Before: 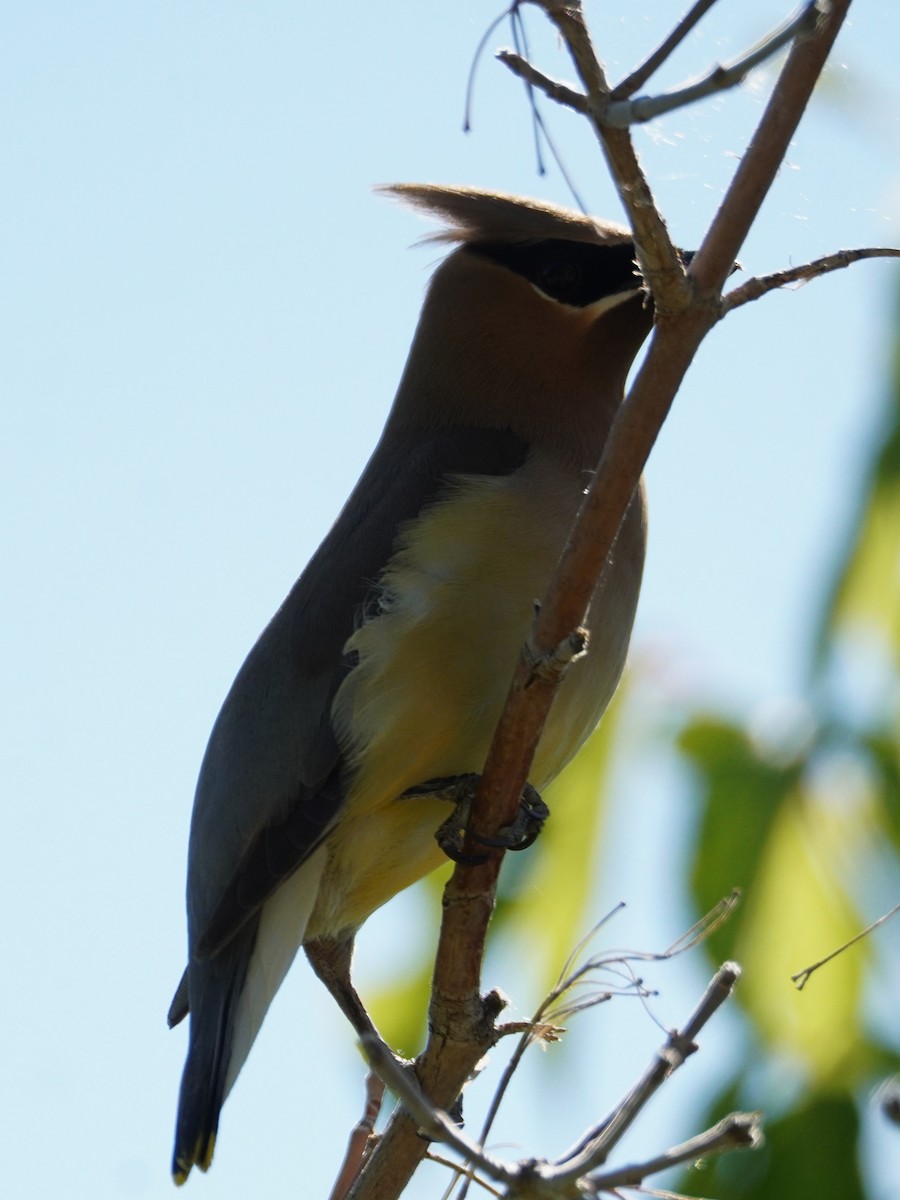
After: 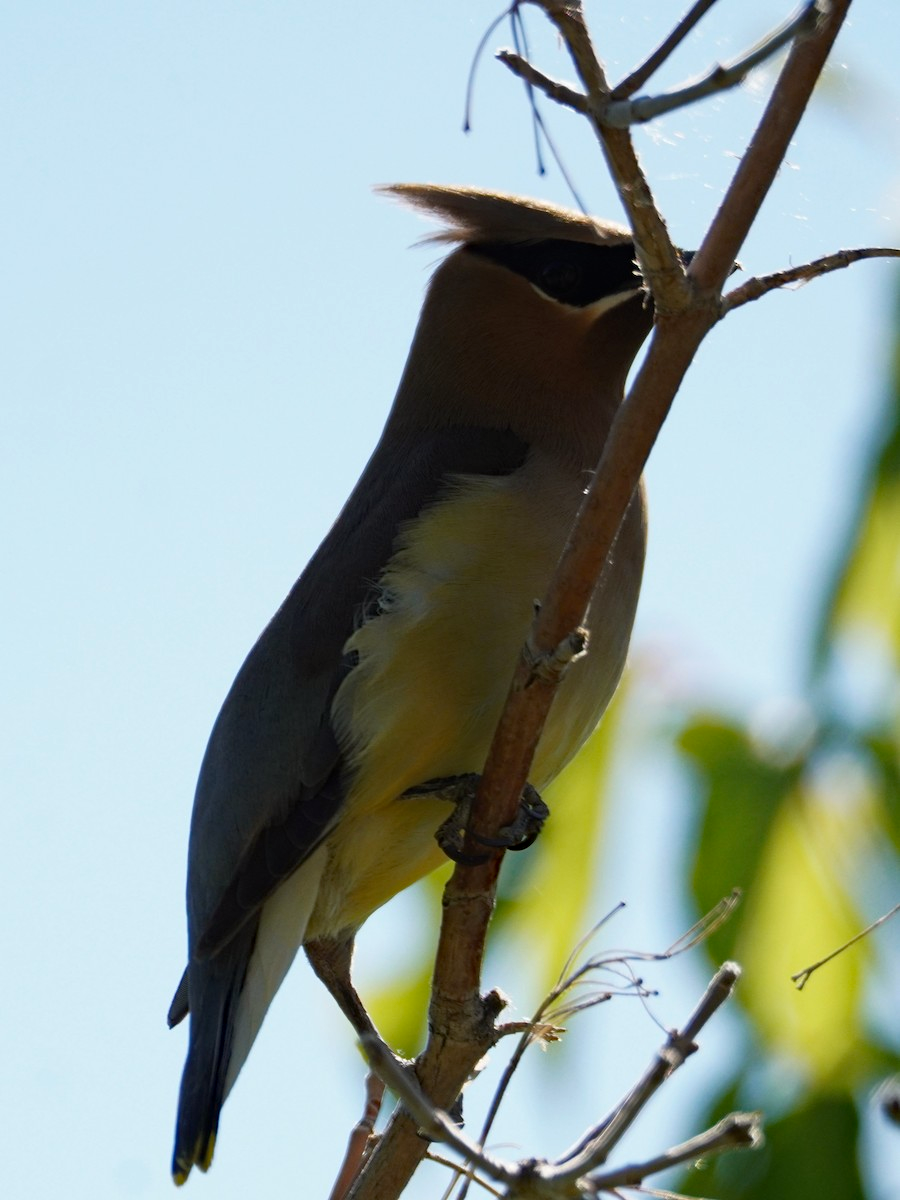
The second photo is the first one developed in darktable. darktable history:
haze removal: strength 0.291, distance 0.256, compatibility mode true, adaptive false
